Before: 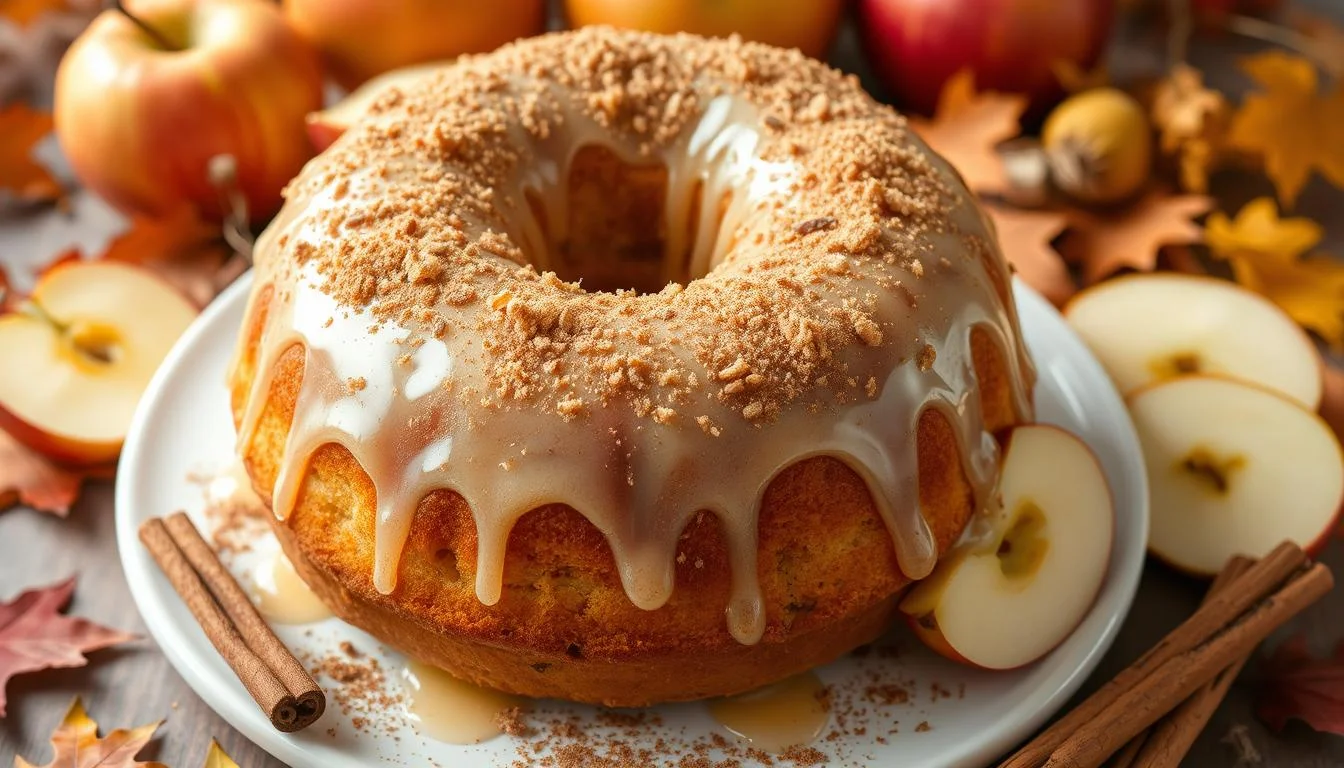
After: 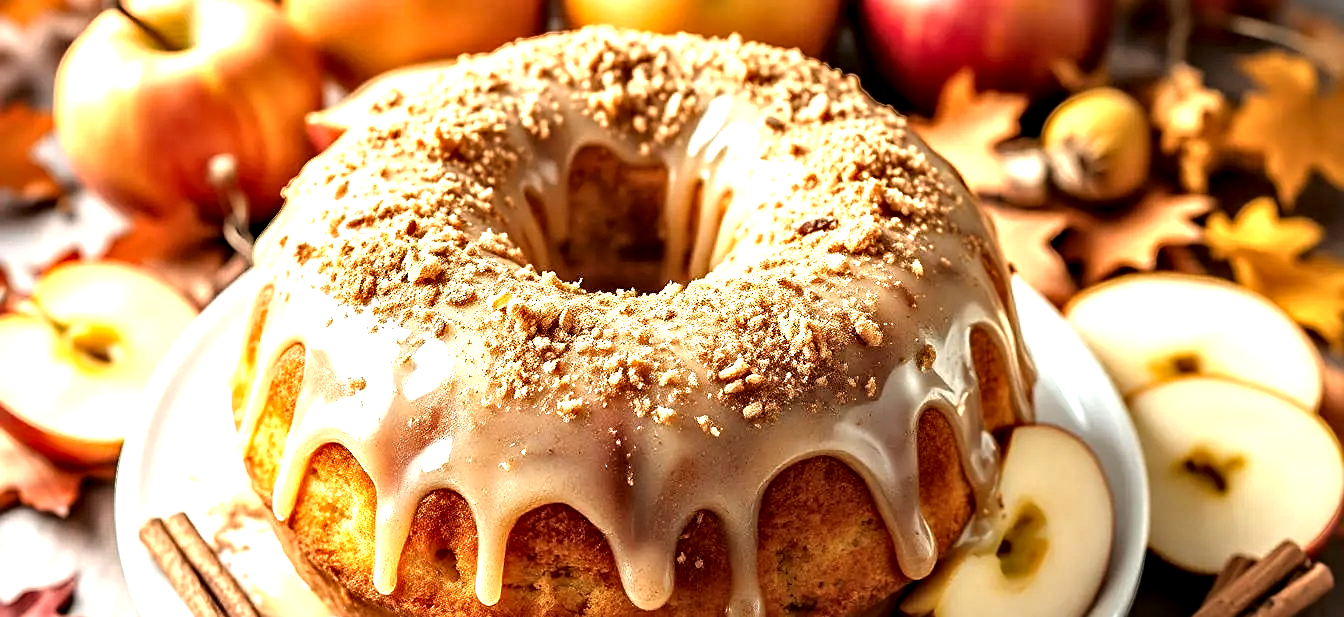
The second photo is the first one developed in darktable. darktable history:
crop: bottom 19.568%
sharpen: on, module defaults
tone equalizer: -8 EV -1.09 EV, -7 EV -1.01 EV, -6 EV -0.857 EV, -5 EV -0.565 EV, -3 EV 0.61 EV, -2 EV 0.89 EV, -1 EV 0.996 EV, +0 EV 1.06 EV
contrast equalizer: octaves 7, y [[0.511, 0.558, 0.631, 0.632, 0.559, 0.512], [0.5 ×6], [0.5 ×6], [0 ×6], [0 ×6]]
